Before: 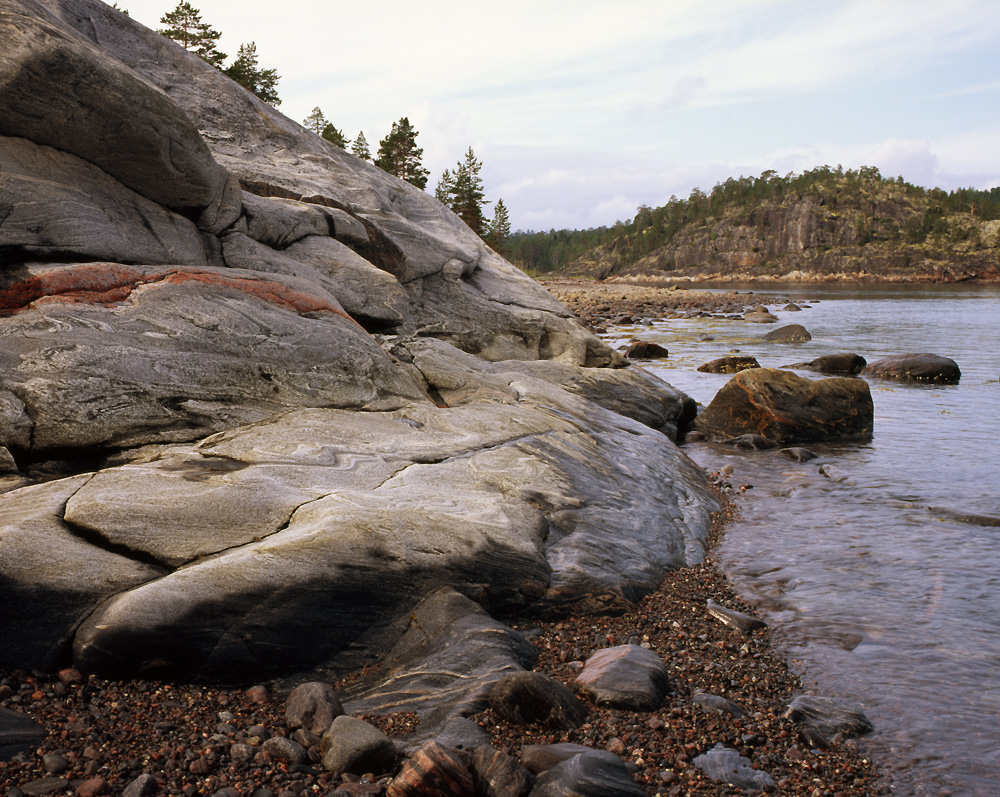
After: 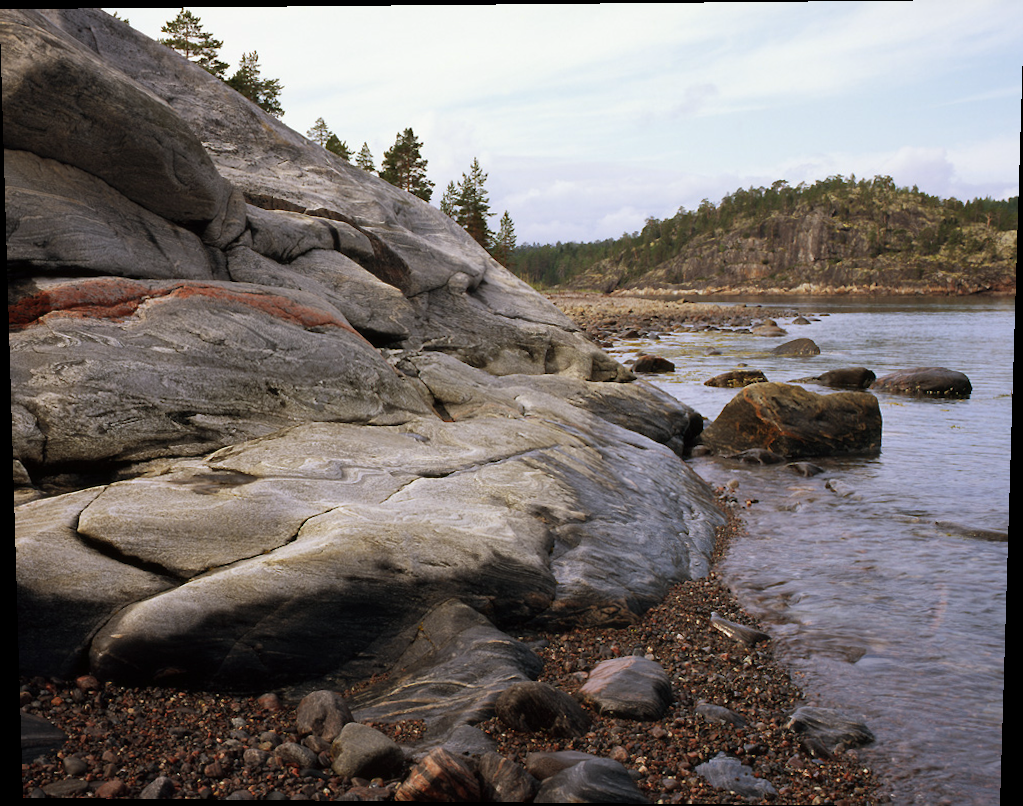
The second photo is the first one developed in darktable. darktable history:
rotate and perspective: lens shift (vertical) 0.048, lens shift (horizontal) -0.024, automatic cropping off
white balance: red 0.986, blue 1.01
